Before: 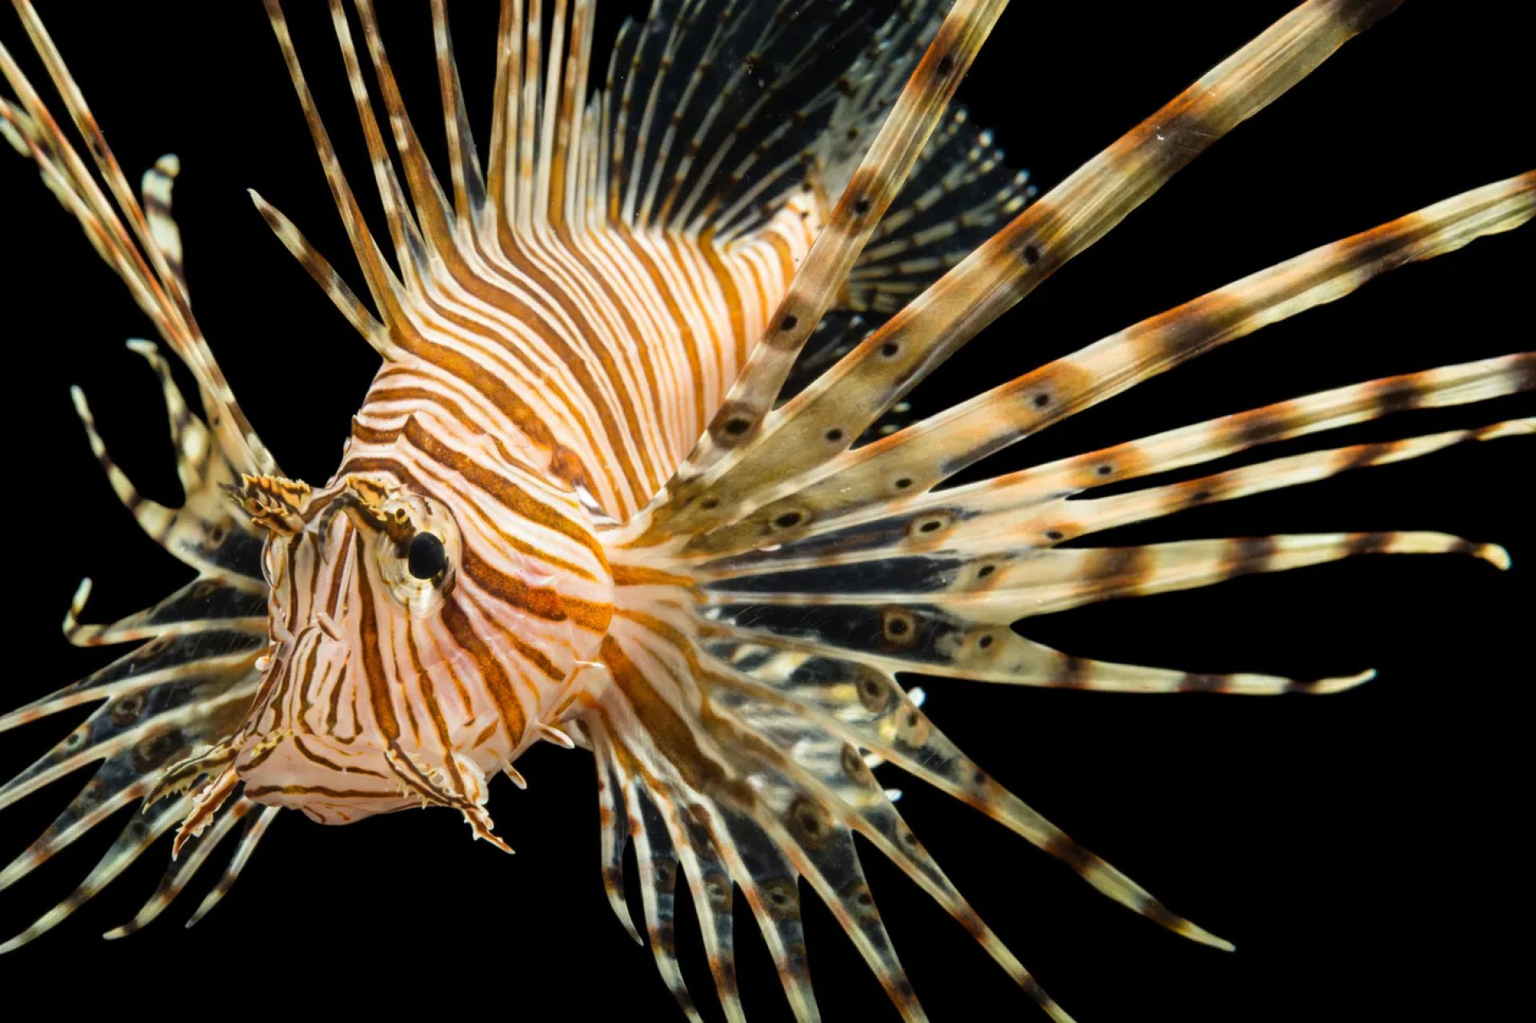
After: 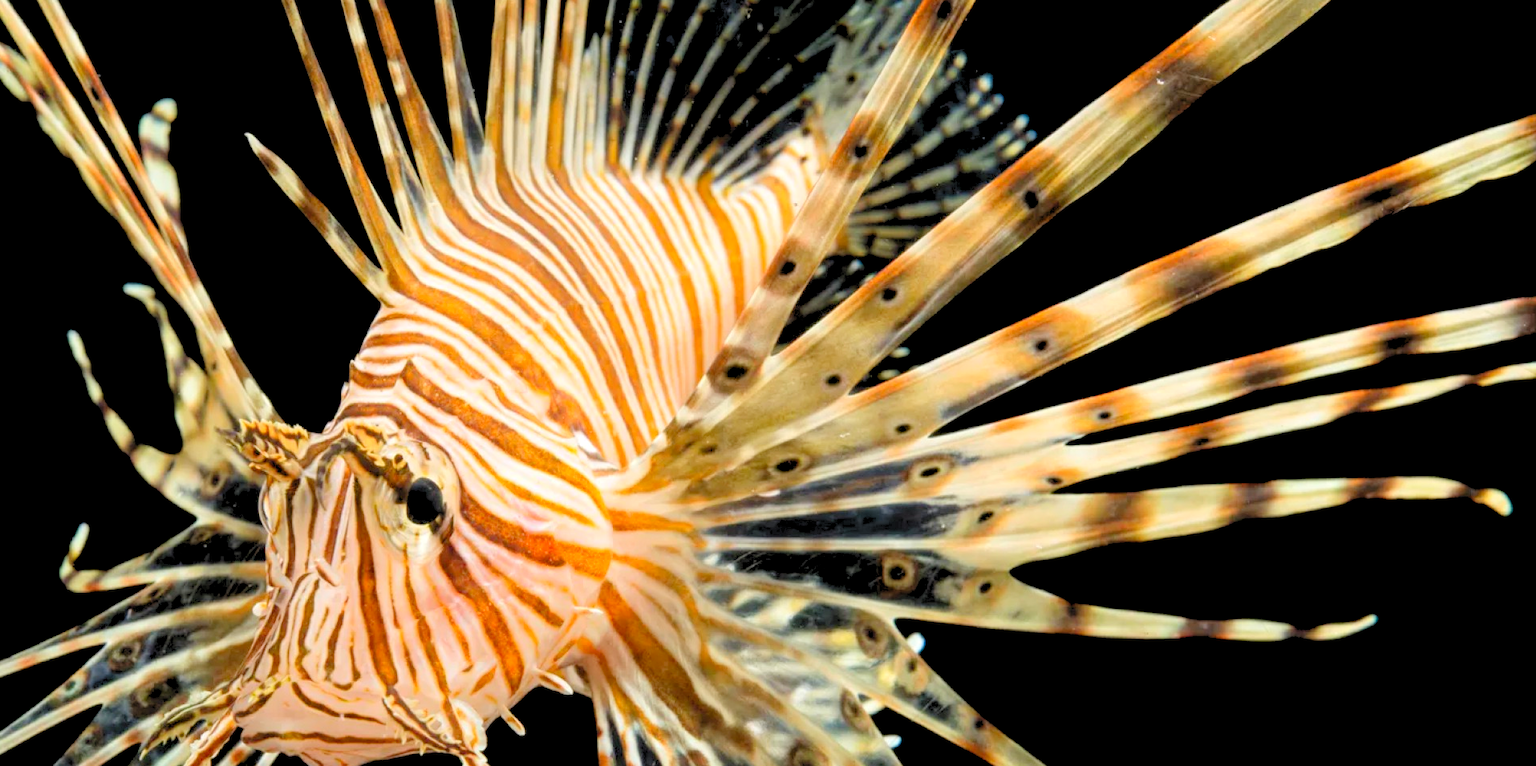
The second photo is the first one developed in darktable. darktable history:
crop: left 0.212%, top 5.495%, bottom 19.752%
levels: levels [0.072, 0.414, 0.976]
